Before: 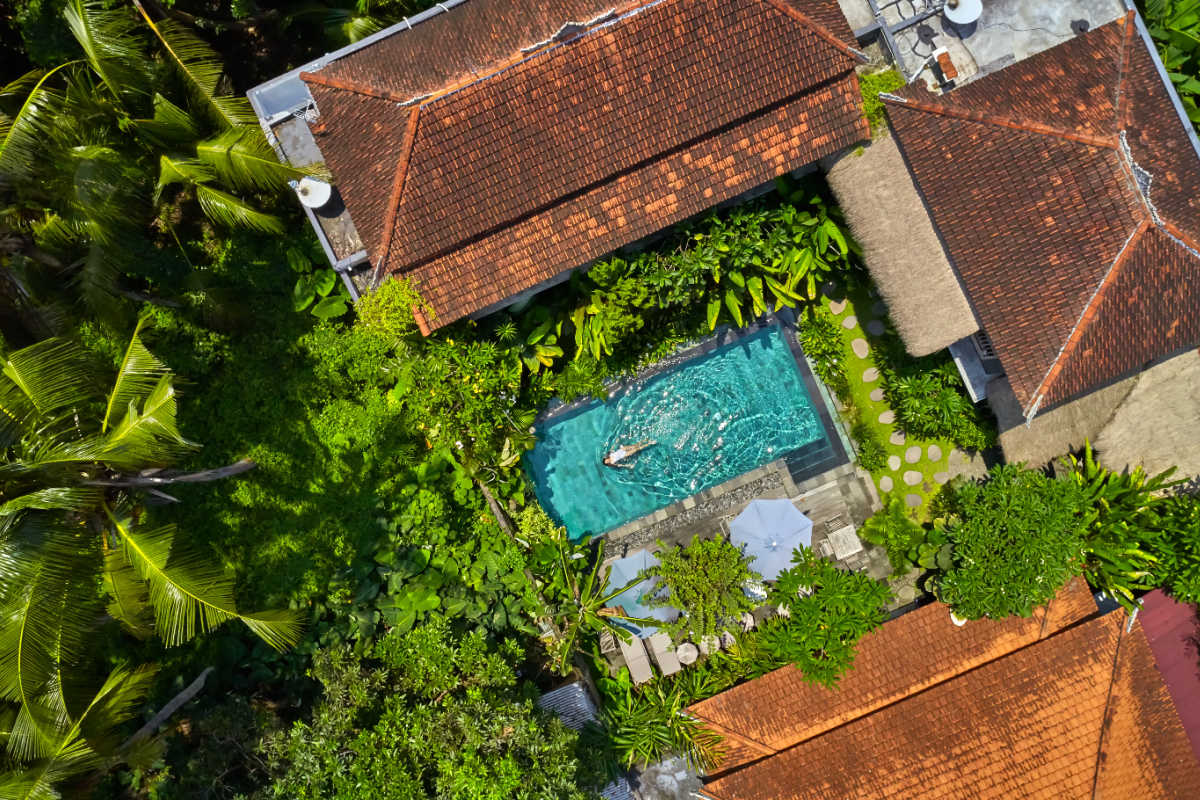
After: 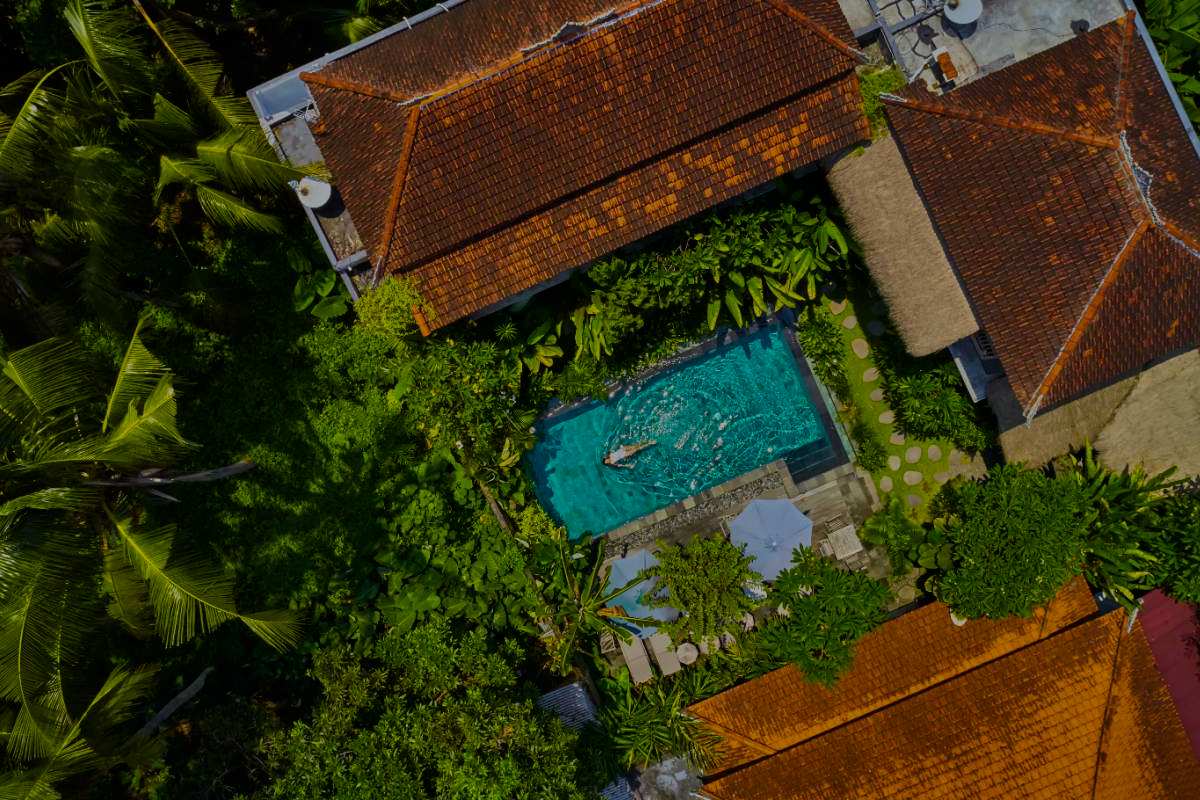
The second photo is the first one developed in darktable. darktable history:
tone equalizer: -8 EV -1.97 EV, -7 EV -1.96 EV, -6 EV -1.98 EV, -5 EV -1.99 EV, -4 EV -1.97 EV, -3 EV -1.99 EV, -2 EV -1.97 EV, -1 EV -1.63 EV, +0 EV -1.99 EV
color balance rgb: highlights gain › luminance 14.53%, perceptual saturation grading › global saturation 31.231%, perceptual brilliance grading › global brilliance 2.876%, perceptual brilliance grading › highlights -2.226%, perceptual brilliance grading › shadows 3.608%, global vibrance 32.599%
shadows and highlights: shadows 20.98, highlights -81.35, soften with gaussian
